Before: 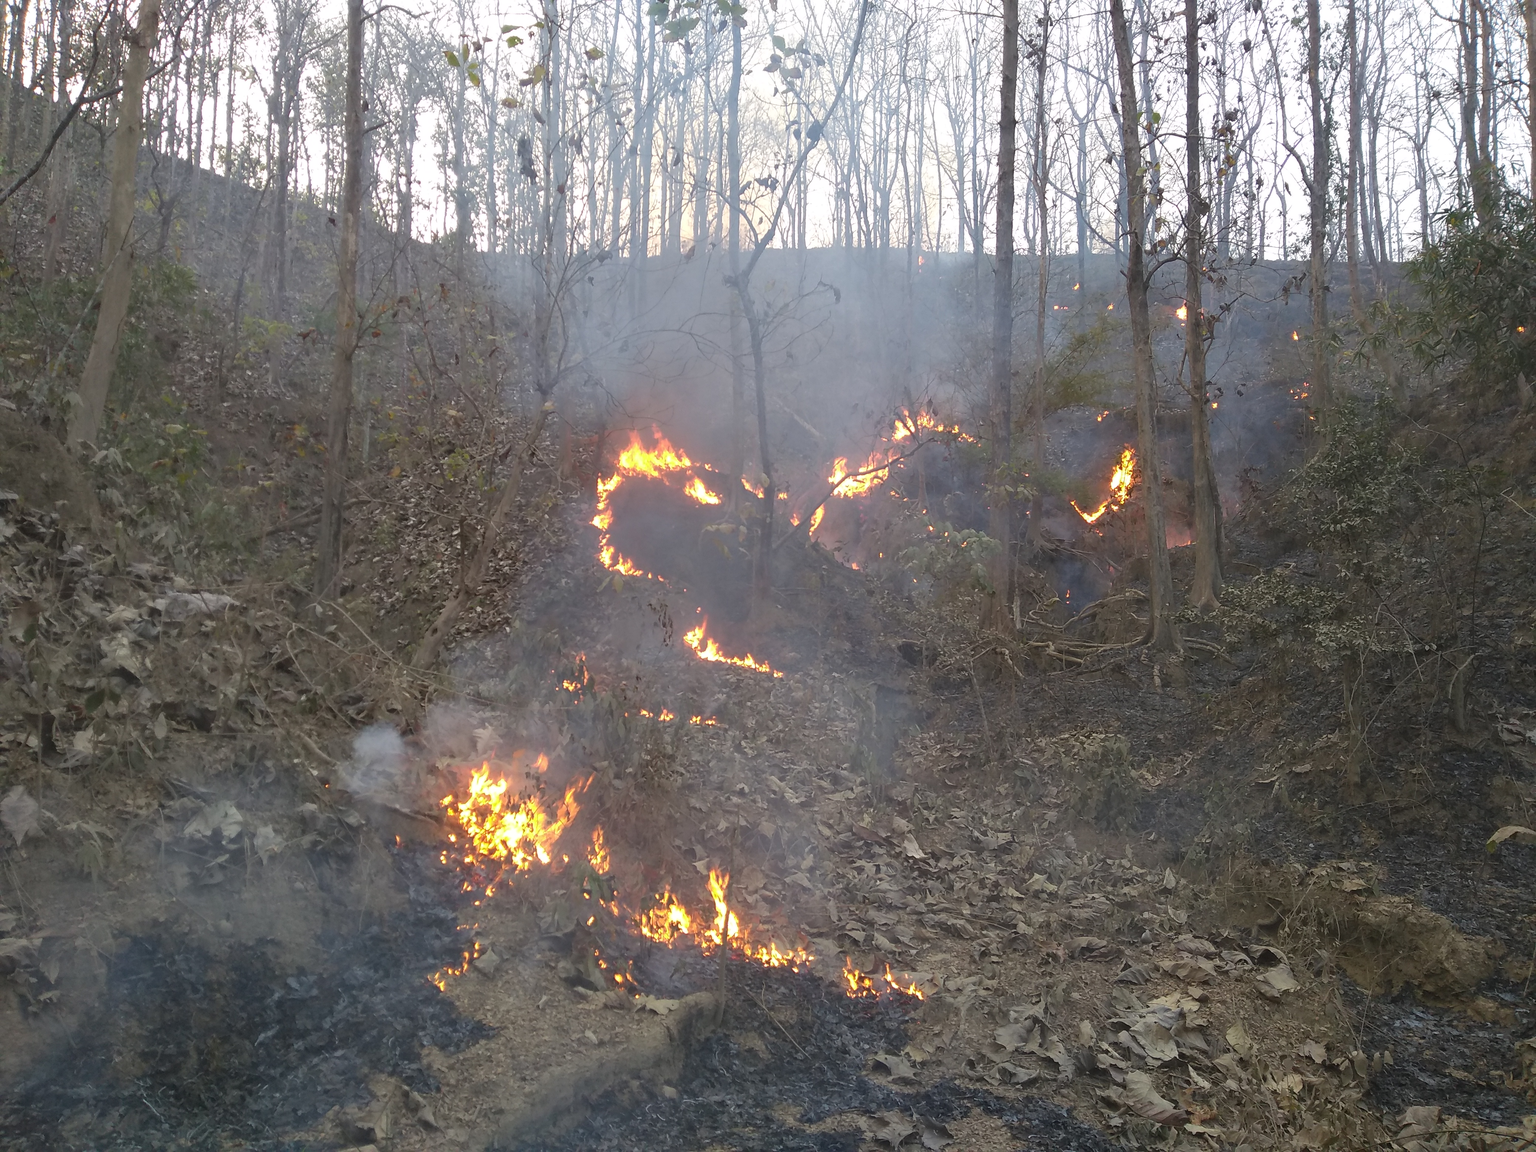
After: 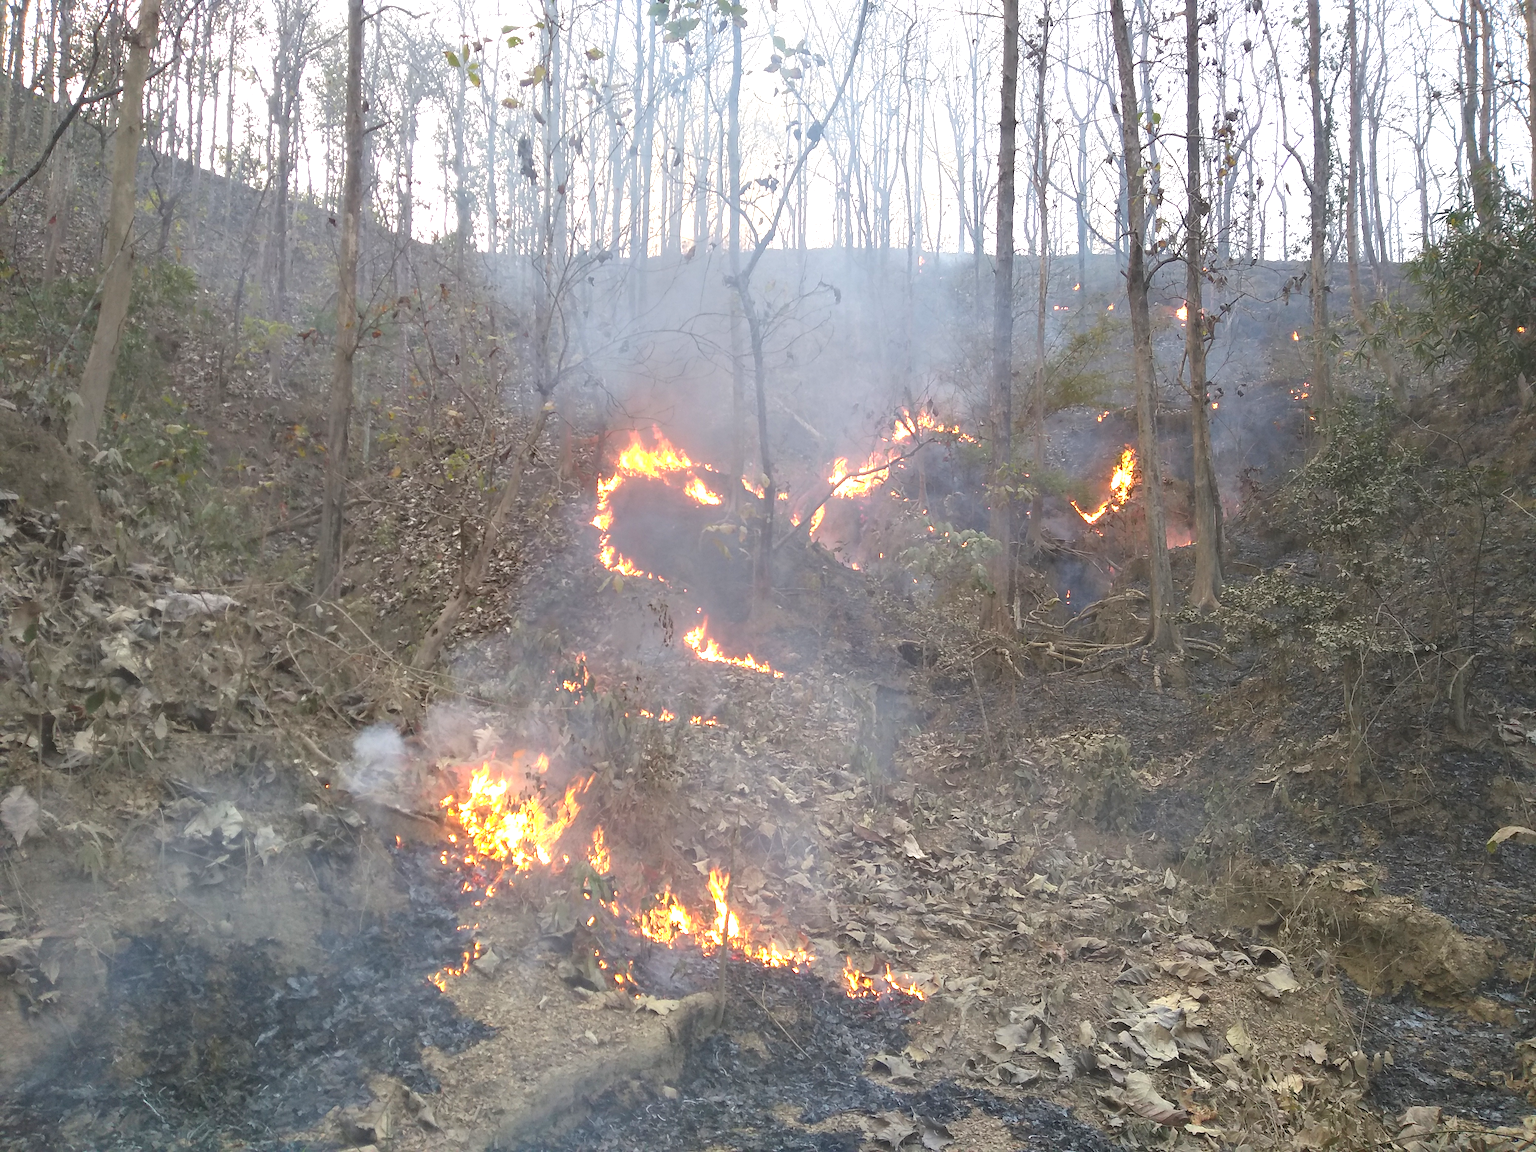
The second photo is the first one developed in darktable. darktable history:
graduated density: on, module defaults
exposure: black level correction 0, exposure 1.1 EV, compensate exposure bias true, compensate highlight preservation false
